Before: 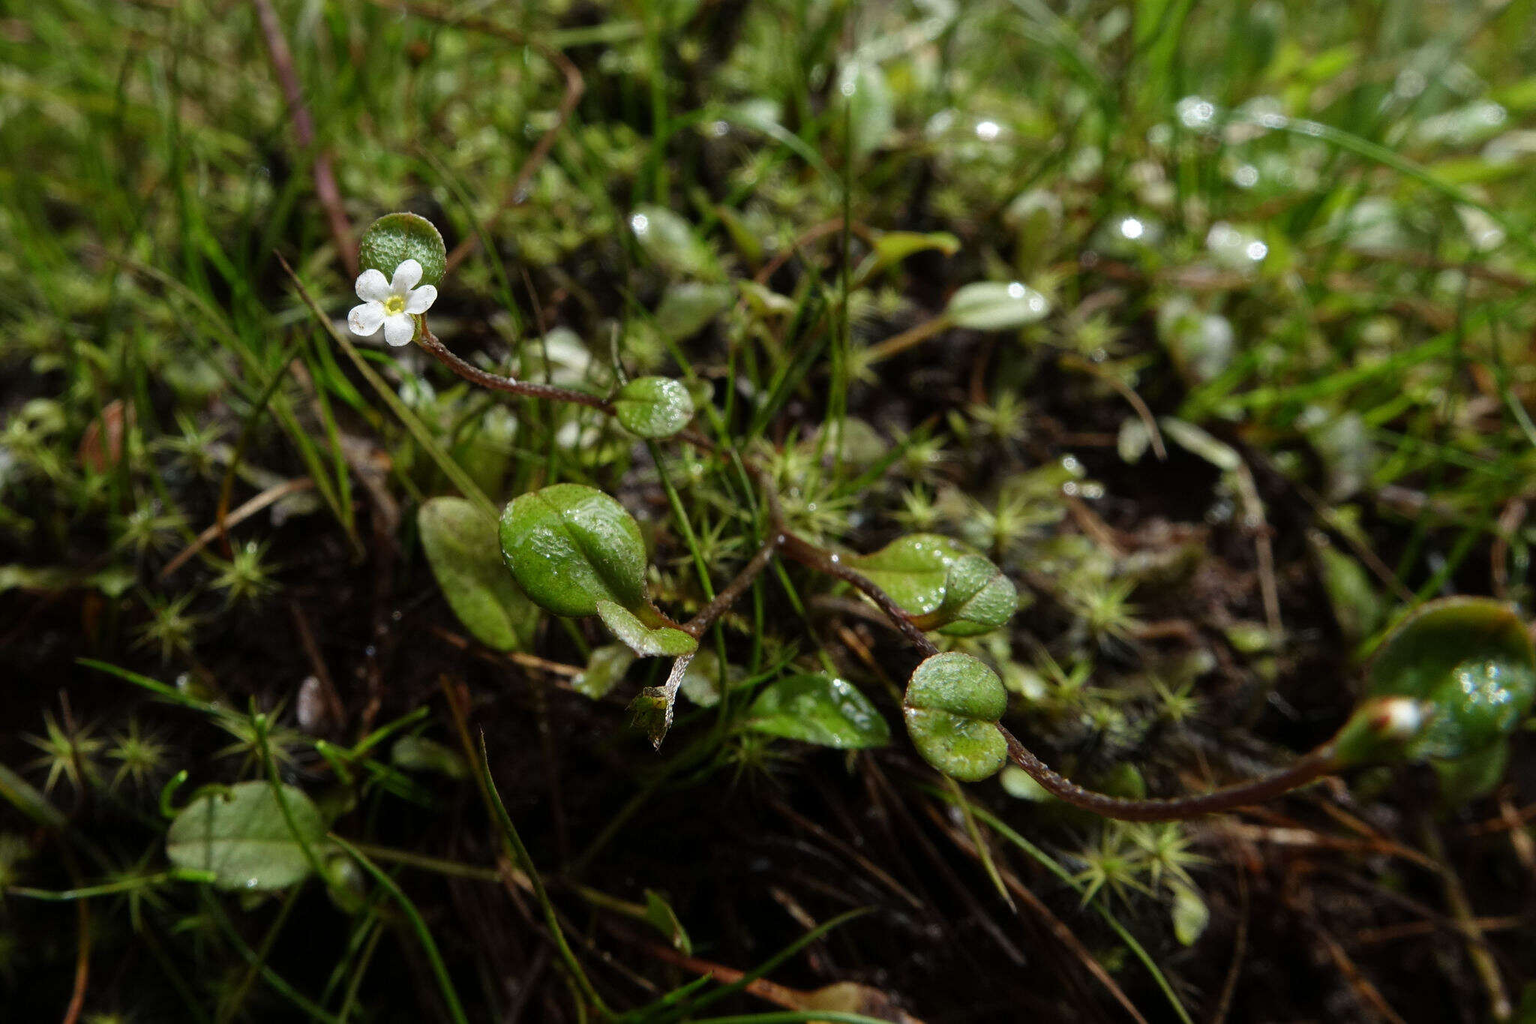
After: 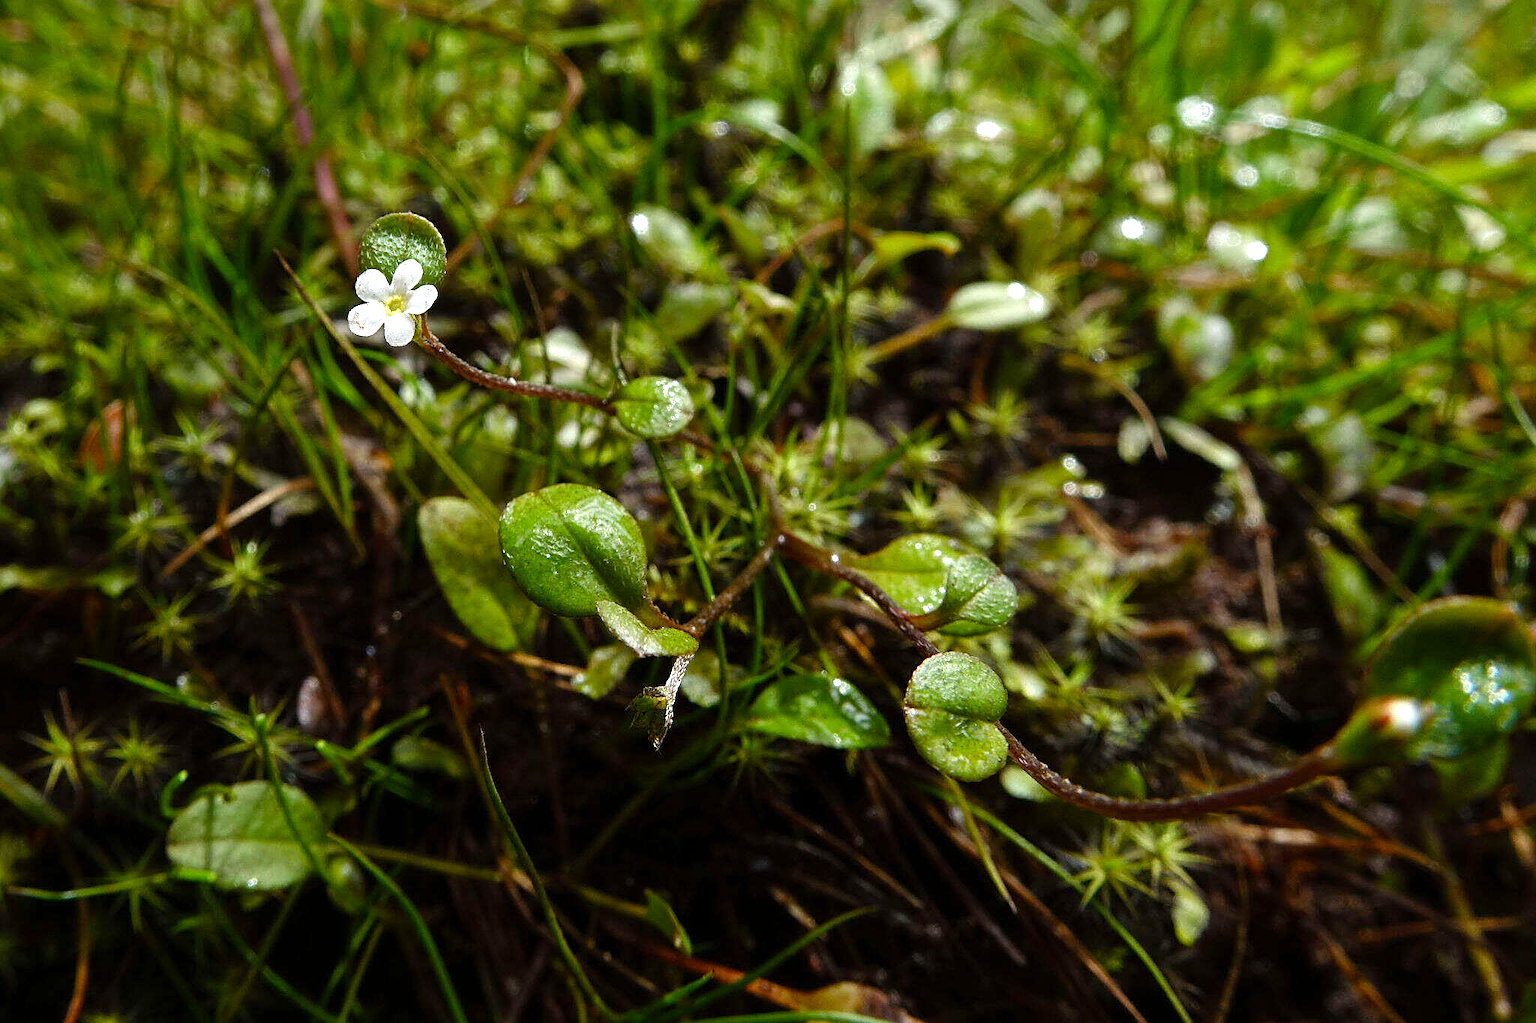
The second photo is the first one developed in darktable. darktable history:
sharpen: on, module defaults
levels: levels [0, 0.43, 0.859]
color balance rgb: perceptual saturation grading › global saturation 20%, perceptual saturation grading › highlights -25%, perceptual saturation grading › shadows 25%
